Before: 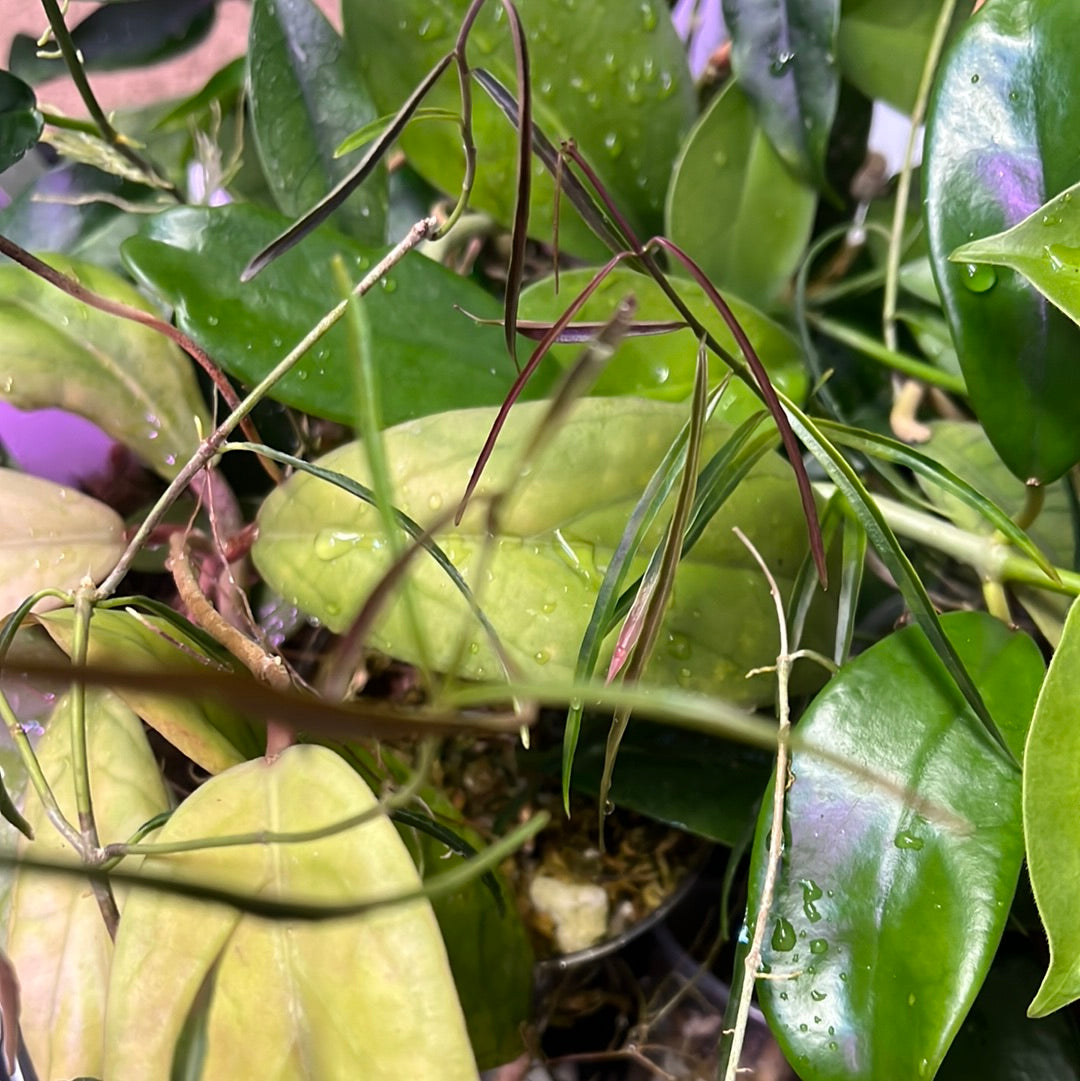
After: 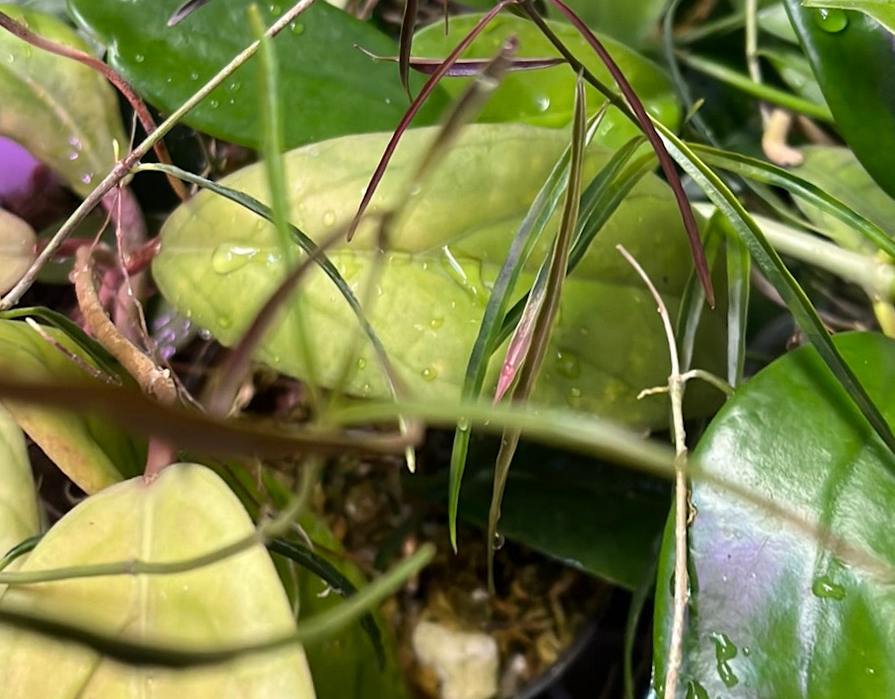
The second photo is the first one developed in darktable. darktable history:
crop: top 16.727%, bottom 16.727%
rotate and perspective: rotation 0.72°, lens shift (vertical) -0.352, lens shift (horizontal) -0.051, crop left 0.152, crop right 0.859, crop top 0.019, crop bottom 0.964
